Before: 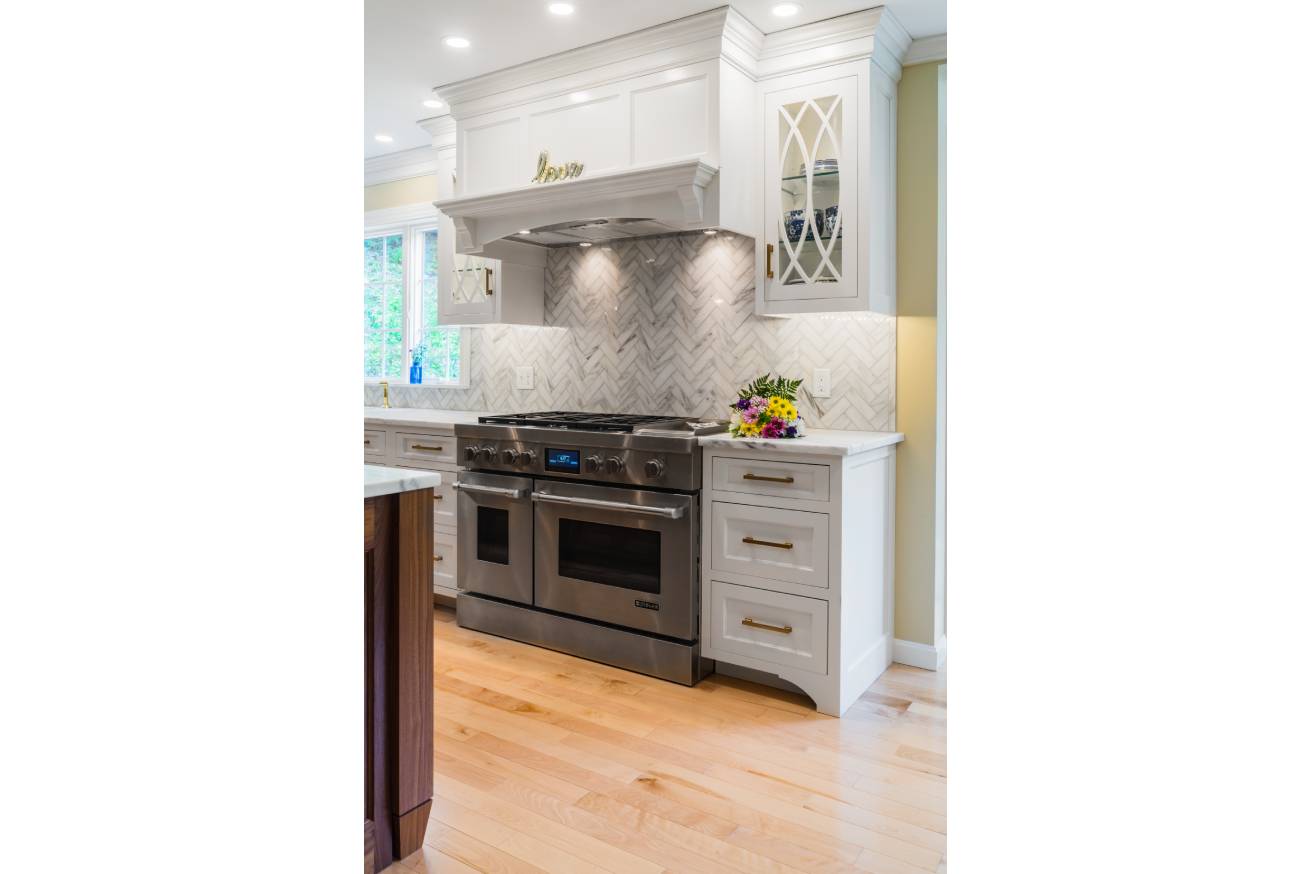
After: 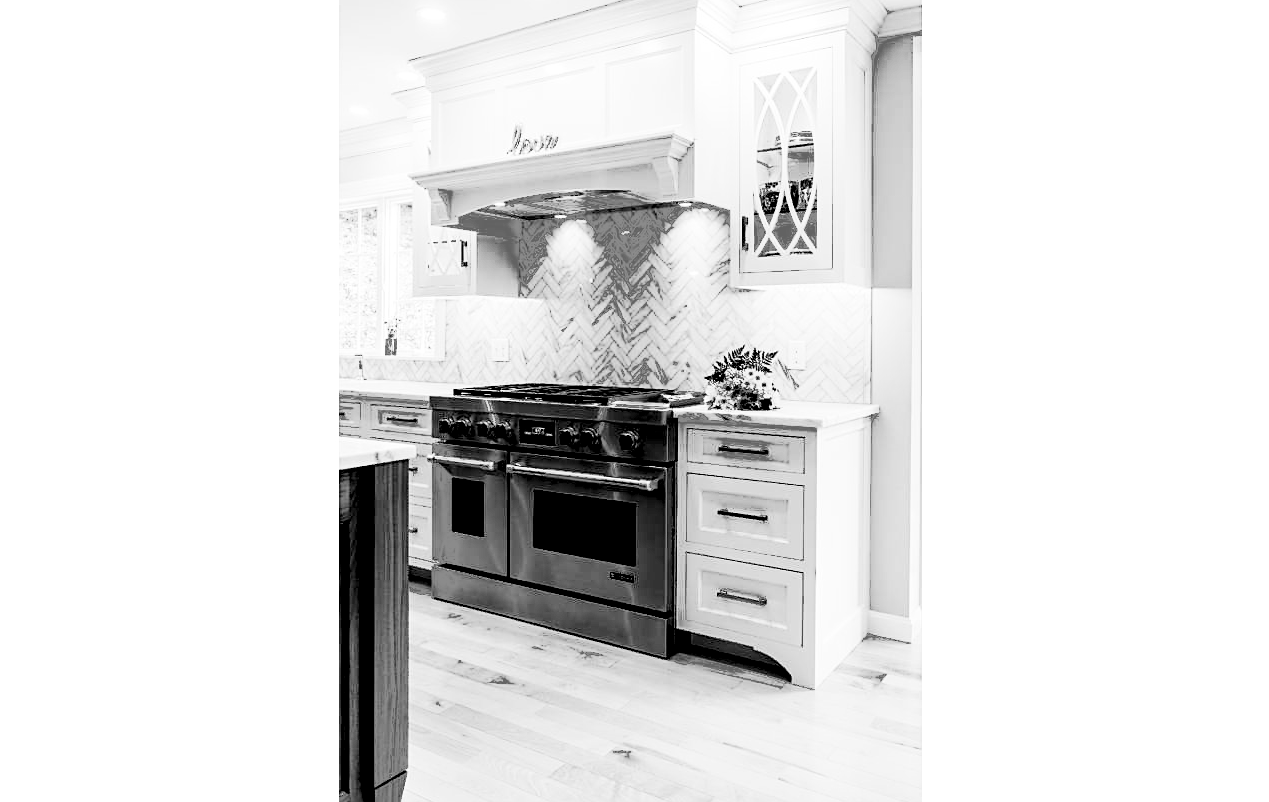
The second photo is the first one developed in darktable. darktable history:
crop: left 1.964%, top 3.251%, right 1.122%, bottom 4.933%
rgb levels: levels [[0.029, 0.461, 0.922], [0, 0.5, 1], [0, 0.5, 1]]
sharpen: on, module defaults
base curve: curves: ch0 [(0, 0) (0.028, 0.03) (0.121, 0.232) (0.46, 0.748) (0.859, 0.968) (1, 1)], preserve colors none
monochrome: size 3.1
fill light: exposure -0.73 EV, center 0.69, width 2.2
